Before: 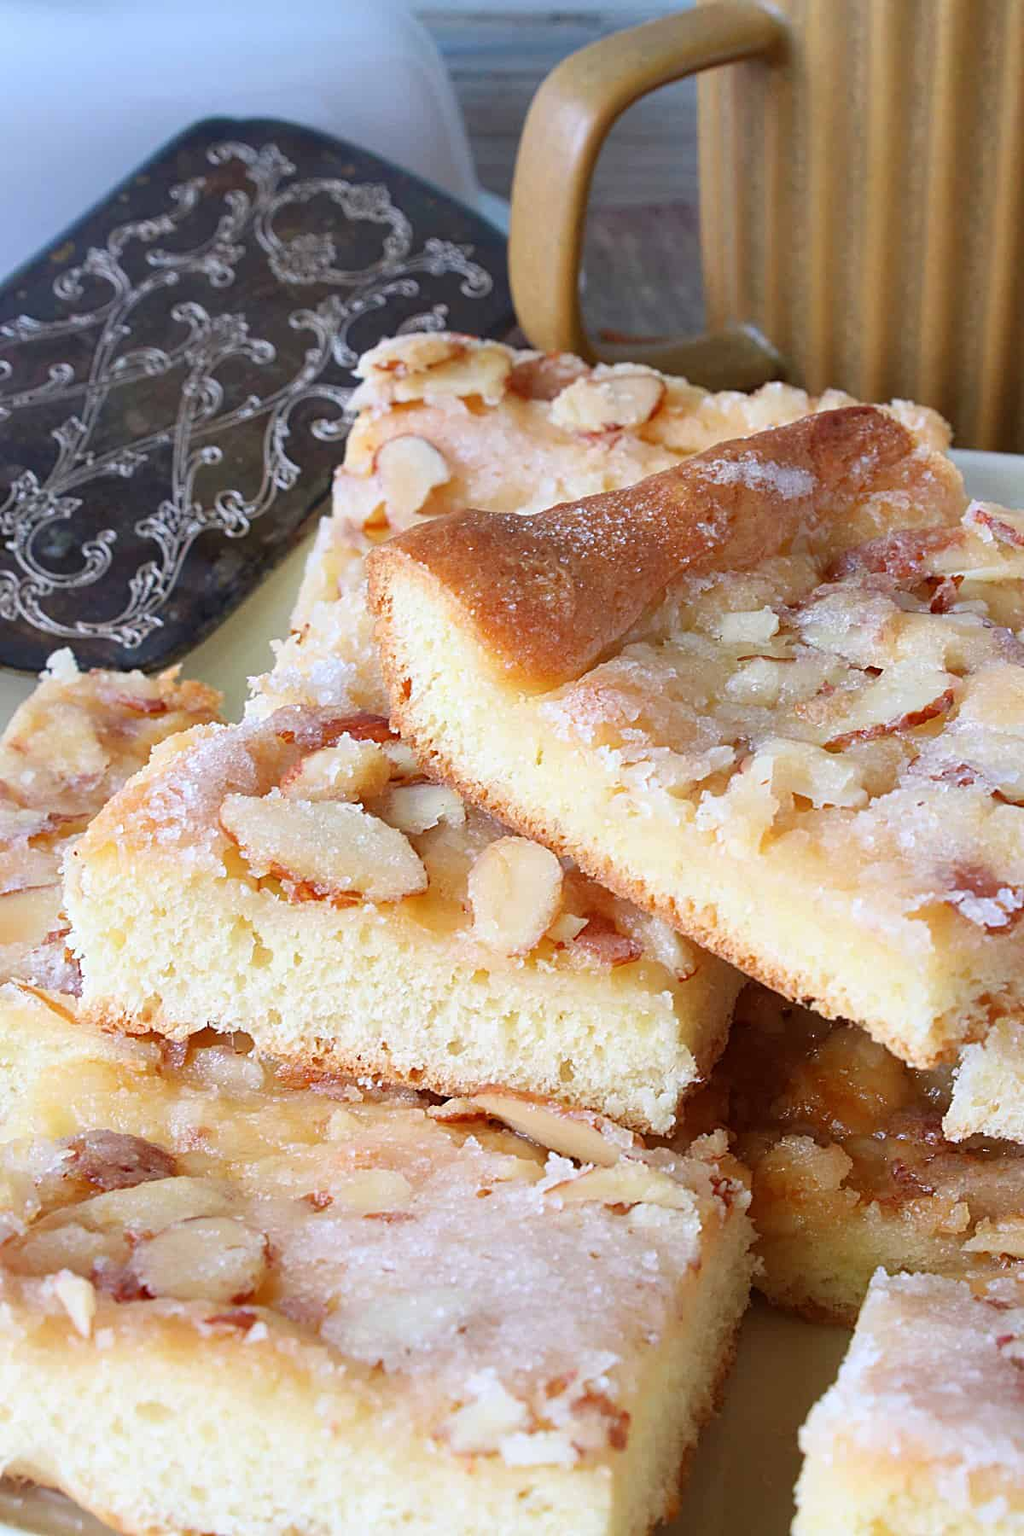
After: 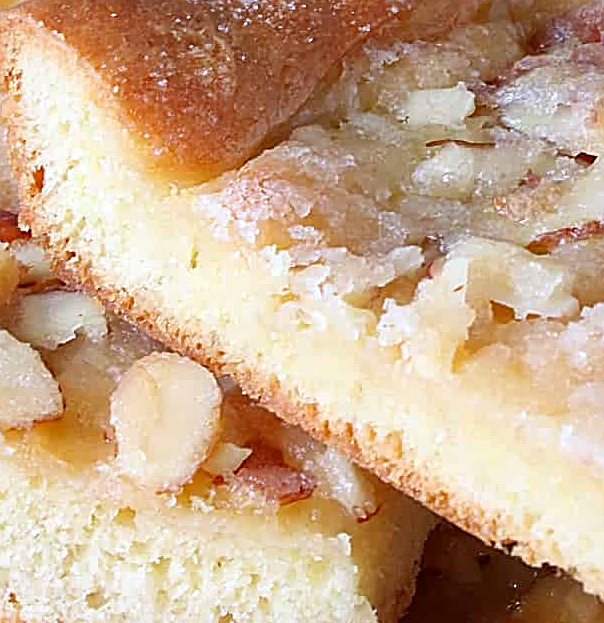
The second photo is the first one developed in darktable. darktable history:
local contrast: mode bilateral grid, contrast 21, coarseness 51, detail 132%, midtone range 0.2
crop: left 36.508%, top 34.912%, right 13.108%, bottom 30.443%
sharpen: on, module defaults
